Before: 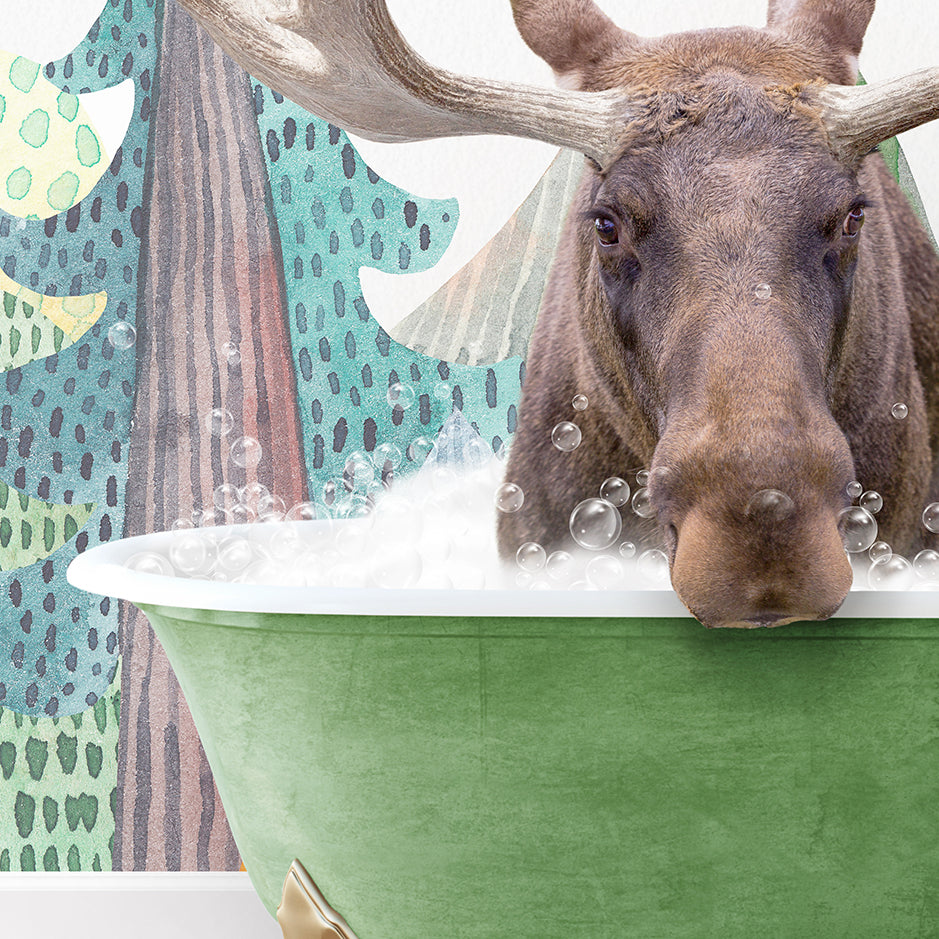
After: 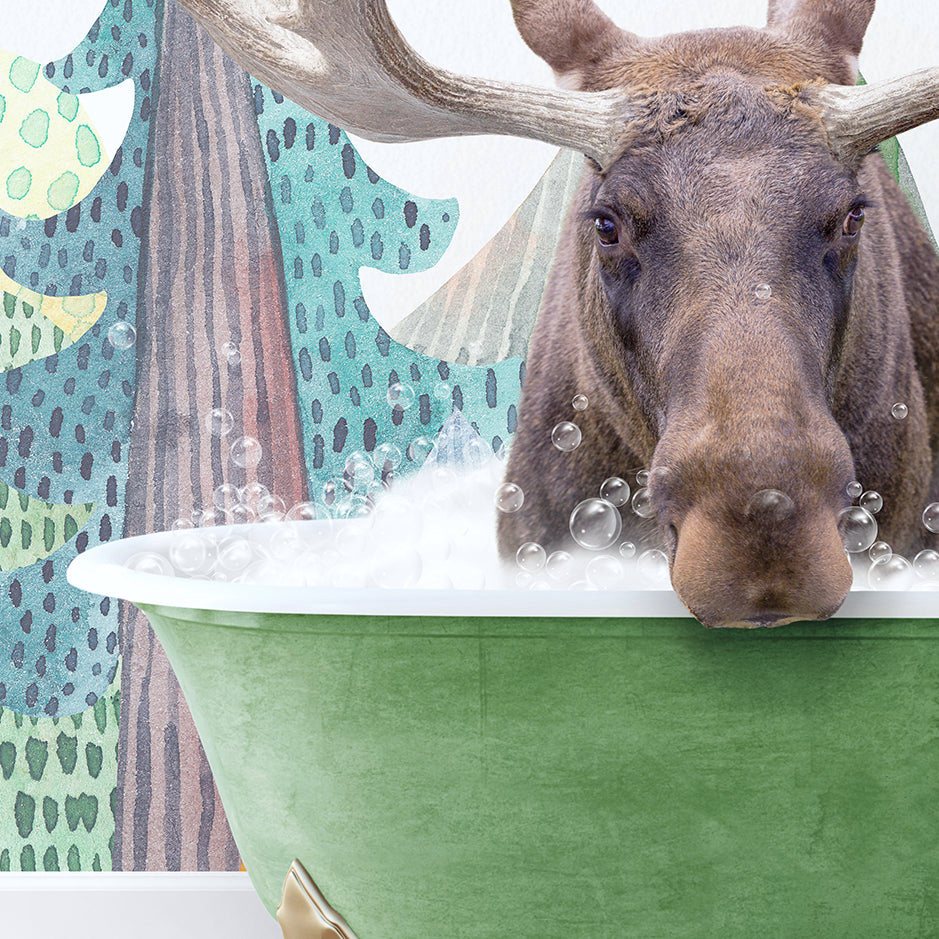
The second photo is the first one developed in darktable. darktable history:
color correction: highlights a* 0.207, highlights b* 2.7, shadows a* -0.874, shadows b* -4.78
white balance: red 0.98, blue 1.034
